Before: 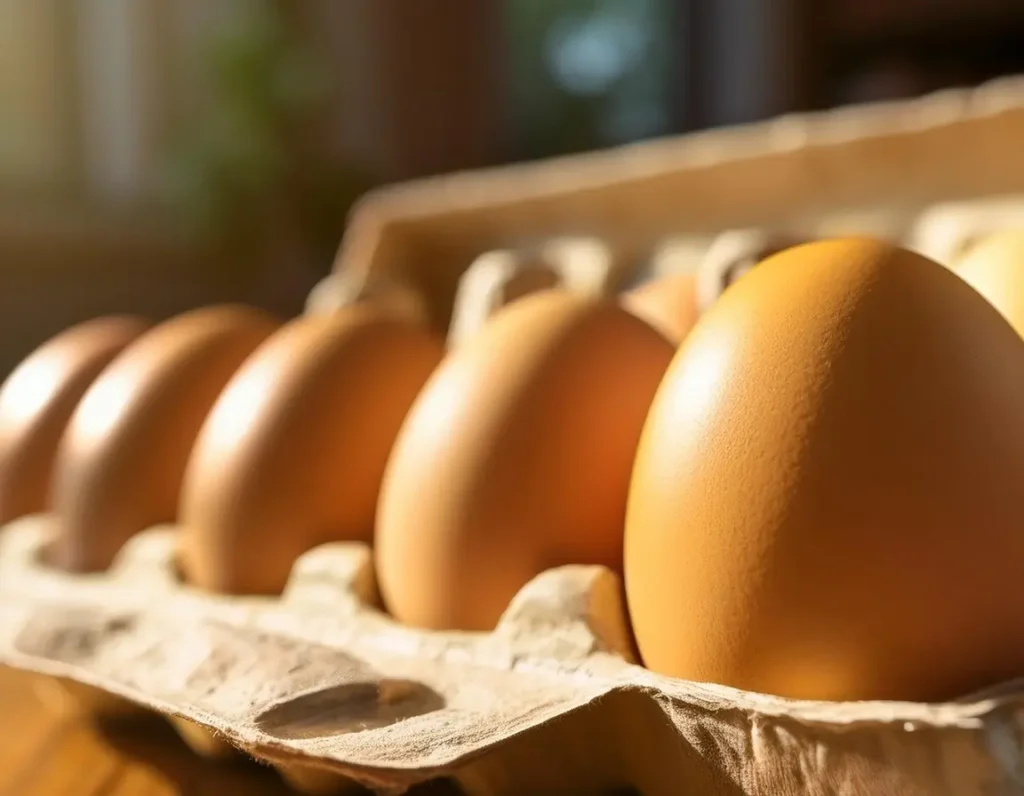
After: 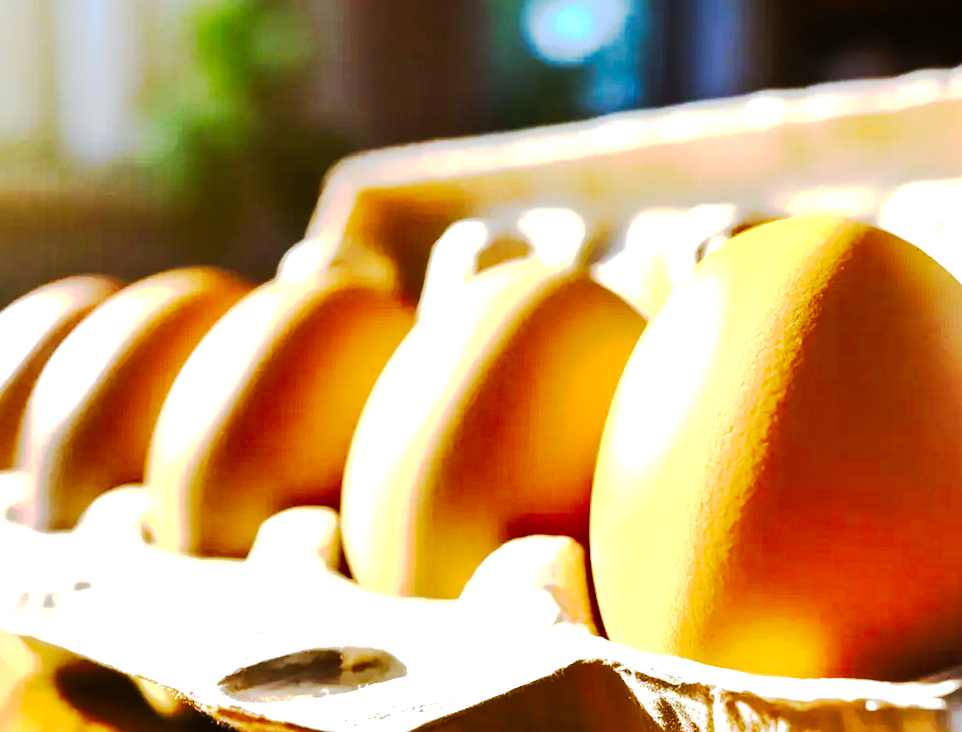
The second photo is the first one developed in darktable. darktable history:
crop and rotate: angle -2.38°
rotate and perspective: rotation -1°, crop left 0.011, crop right 0.989, crop top 0.025, crop bottom 0.975
tone curve: curves: ch0 [(0, 0) (0.003, 0.011) (0.011, 0.014) (0.025, 0.018) (0.044, 0.023) (0.069, 0.028) (0.1, 0.031) (0.136, 0.039) (0.177, 0.056) (0.224, 0.081) (0.277, 0.129) (0.335, 0.188) (0.399, 0.256) (0.468, 0.367) (0.543, 0.514) (0.623, 0.684) (0.709, 0.785) (0.801, 0.846) (0.898, 0.884) (1, 1)], preserve colors none
shadows and highlights: shadows -88.03, highlights -35.45, shadows color adjustment 99.15%, highlights color adjustment 0%, soften with gaussian
white balance: red 0.871, blue 1.249
exposure: black level correction 0.001, exposure 1.822 EV, compensate exposure bias true, compensate highlight preservation false
